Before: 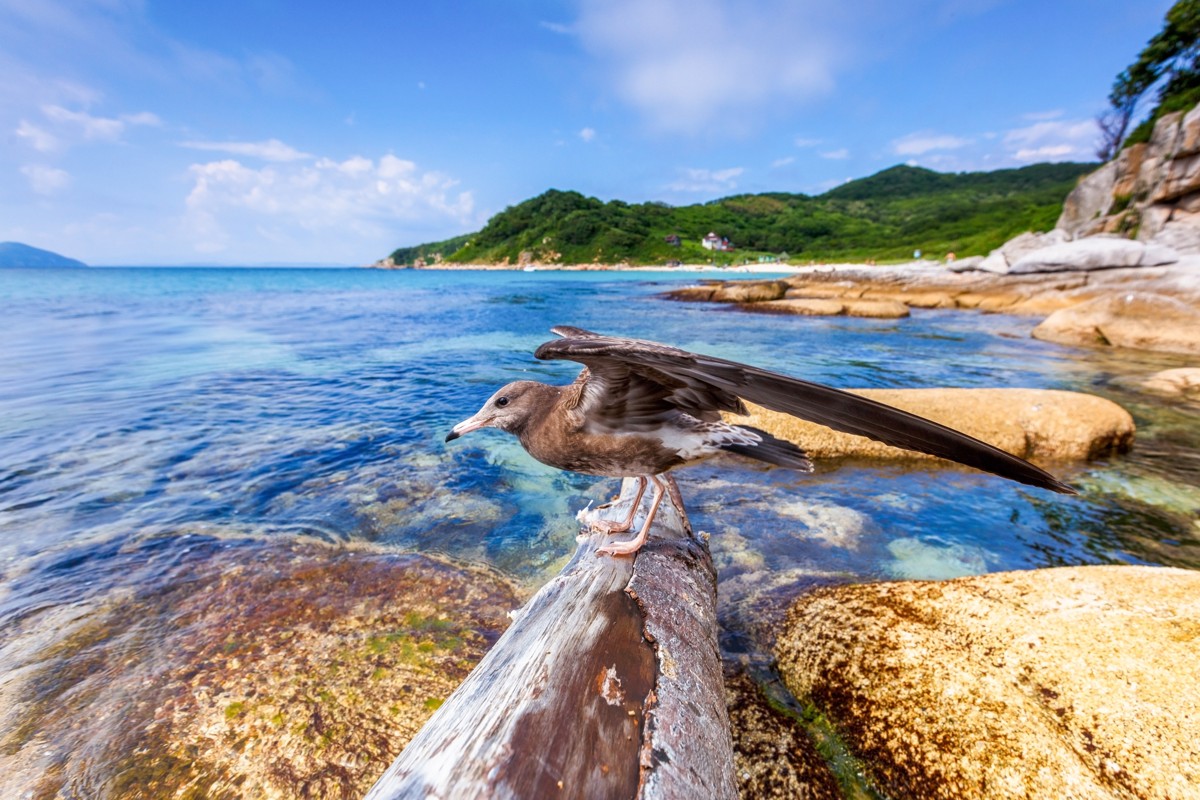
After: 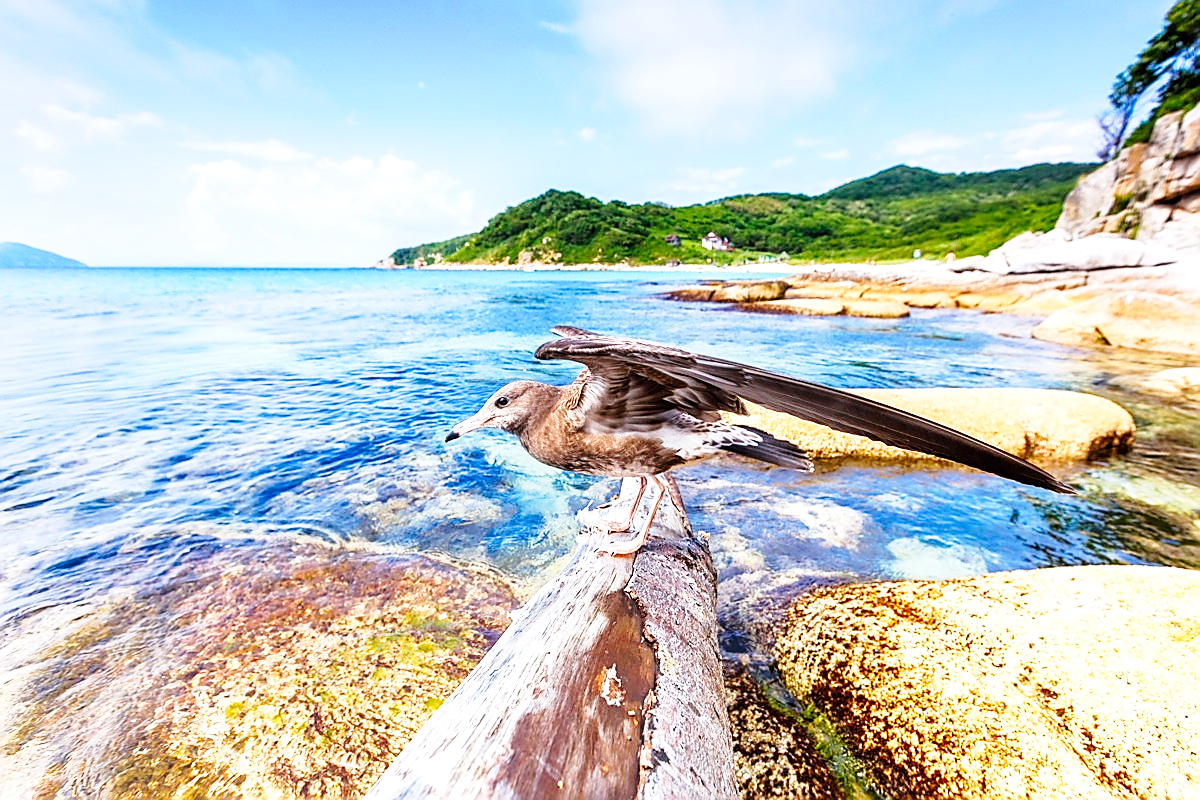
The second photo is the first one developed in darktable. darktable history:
sharpen: radius 1.401, amount 1.26, threshold 0.622
base curve: curves: ch0 [(0, 0) (0.028, 0.03) (0.121, 0.232) (0.46, 0.748) (0.859, 0.968) (1, 1)], preserve colors none
exposure: black level correction 0, exposure 0.499 EV, compensate highlight preservation false
